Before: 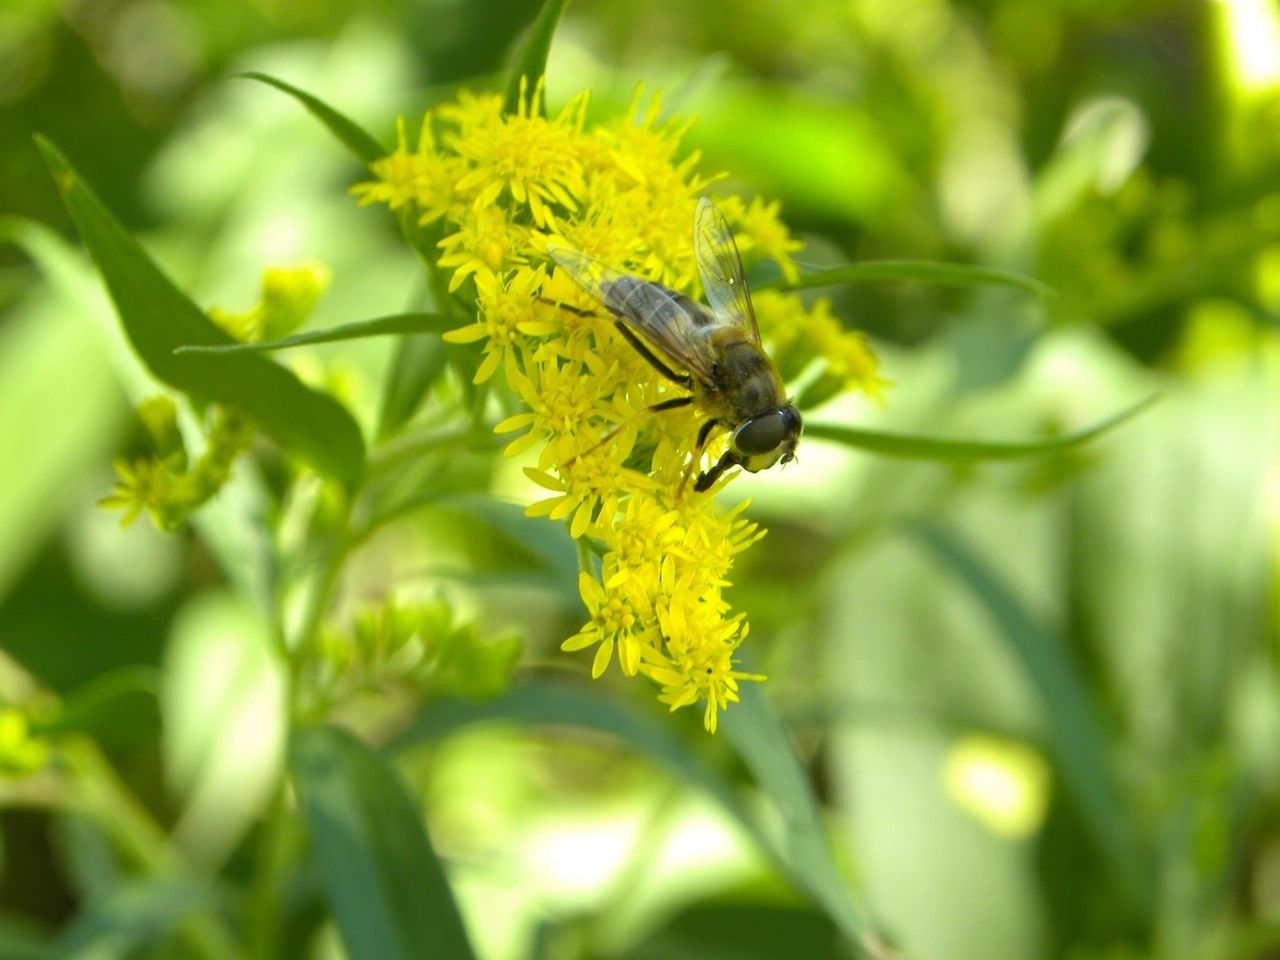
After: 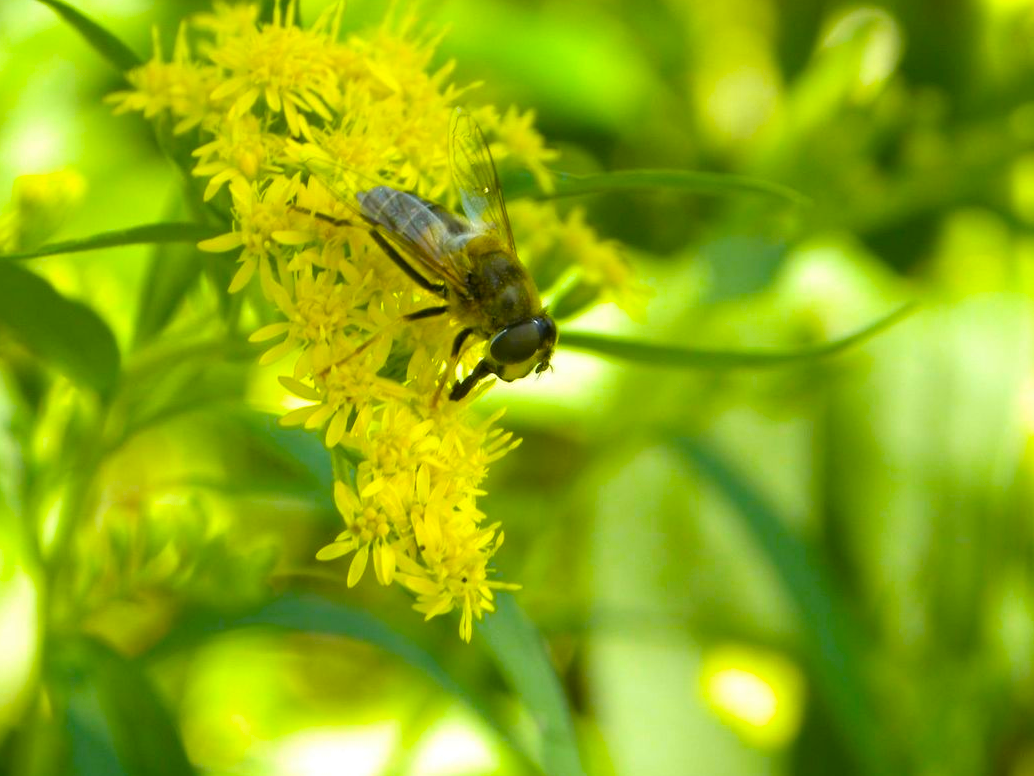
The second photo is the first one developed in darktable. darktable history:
crop: left 19.159%, top 9.58%, bottom 9.58%
color balance rgb: linear chroma grading › global chroma 15%, perceptual saturation grading › global saturation 30%
